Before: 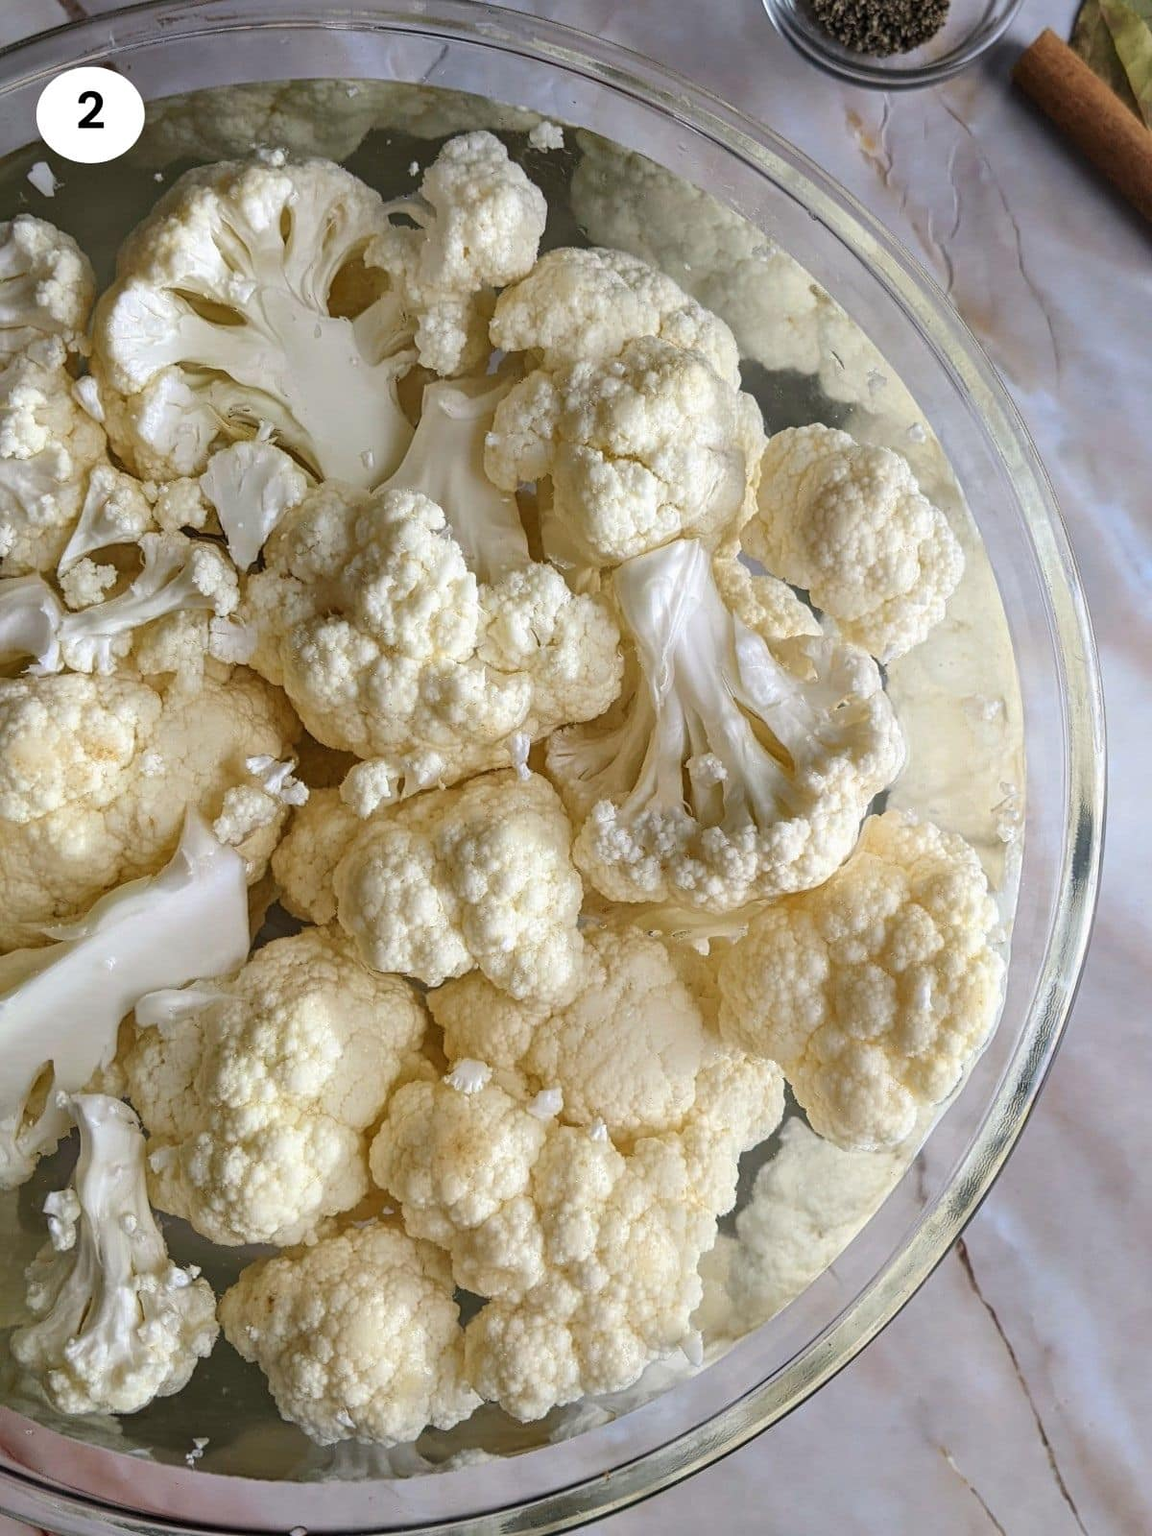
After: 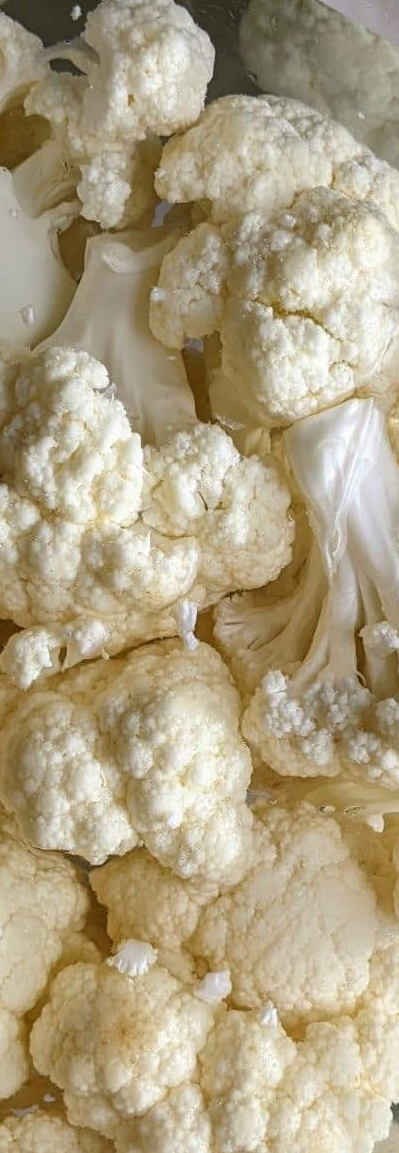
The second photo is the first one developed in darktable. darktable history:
crop and rotate: left 29.596%, top 10.249%, right 37.127%, bottom 17.687%
